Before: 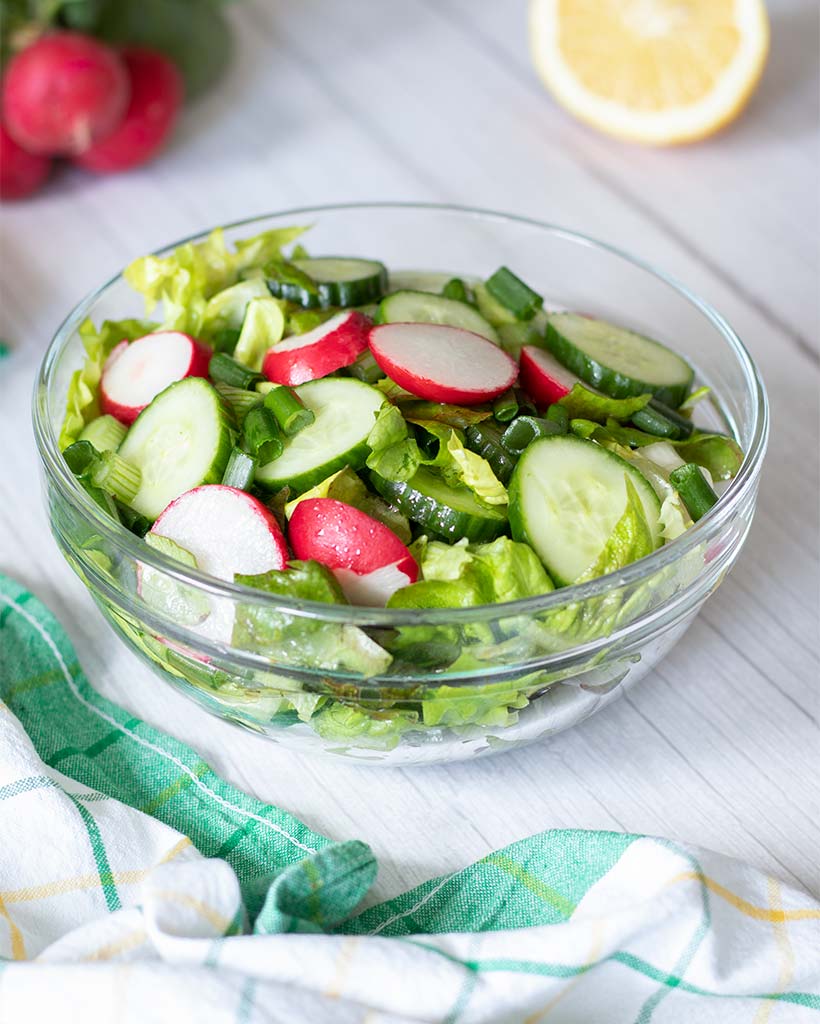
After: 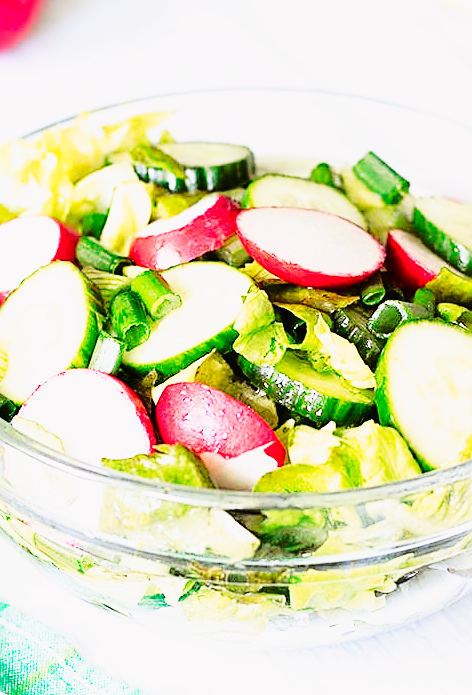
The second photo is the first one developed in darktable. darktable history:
crop: left 16.256%, top 11.378%, right 26.162%, bottom 20.659%
tone curve: curves: ch0 [(0.003, 0.015) (0.104, 0.07) (0.239, 0.201) (0.327, 0.317) (0.401, 0.443) (0.495, 0.55) (0.65, 0.68) (0.832, 0.858) (1, 0.977)]; ch1 [(0, 0) (0.161, 0.092) (0.35, 0.33) (0.379, 0.401) (0.447, 0.476) (0.495, 0.499) (0.515, 0.518) (0.55, 0.557) (0.621, 0.615) (0.718, 0.734) (1, 1)]; ch2 [(0, 0) (0.359, 0.372) (0.437, 0.437) (0.502, 0.501) (0.534, 0.537) (0.599, 0.586) (1, 1)], color space Lab, independent channels, preserve colors none
base curve: curves: ch0 [(0, 0) (0.007, 0.004) (0.027, 0.03) (0.046, 0.07) (0.207, 0.54) (0.442, 0.872) (0.673, 0.972) (1, 1)], preserve colors none
exposure: exposure 0.201 EV, compensate exposure bias true, compensate highlight preservation false
sharpen: amount 0.585
